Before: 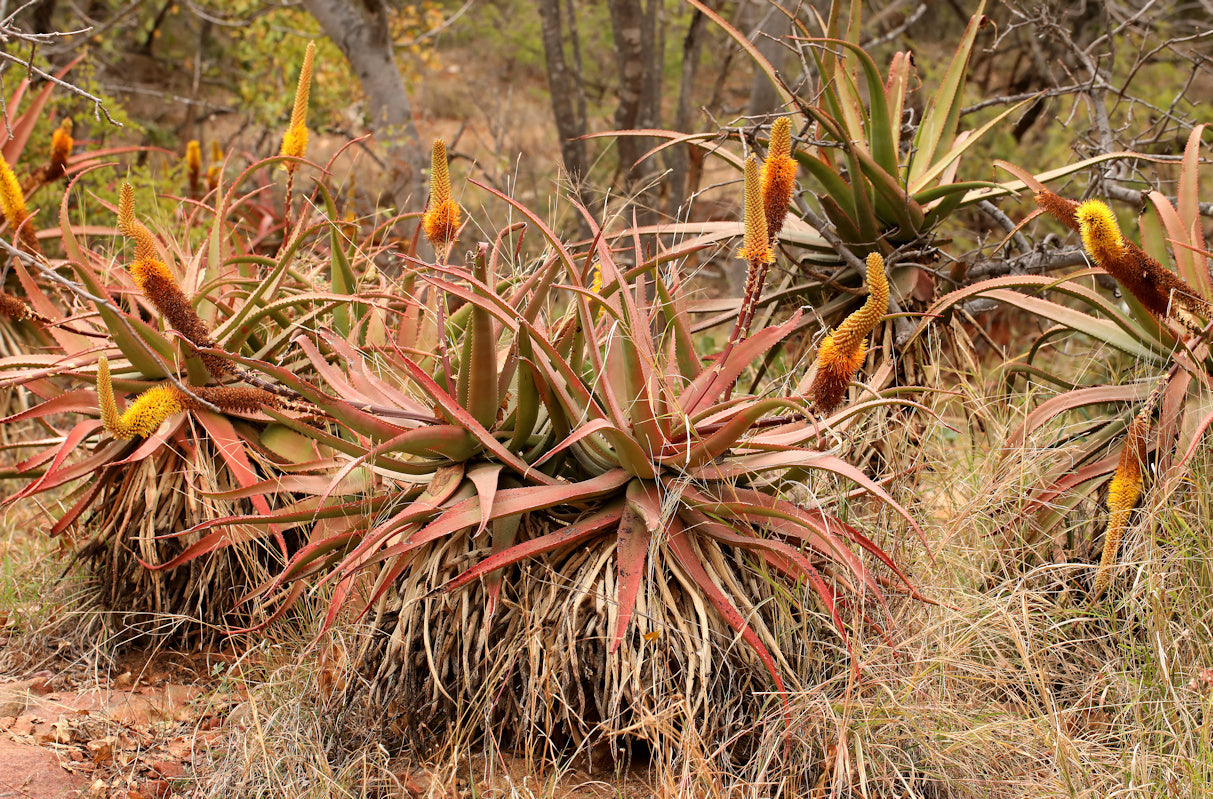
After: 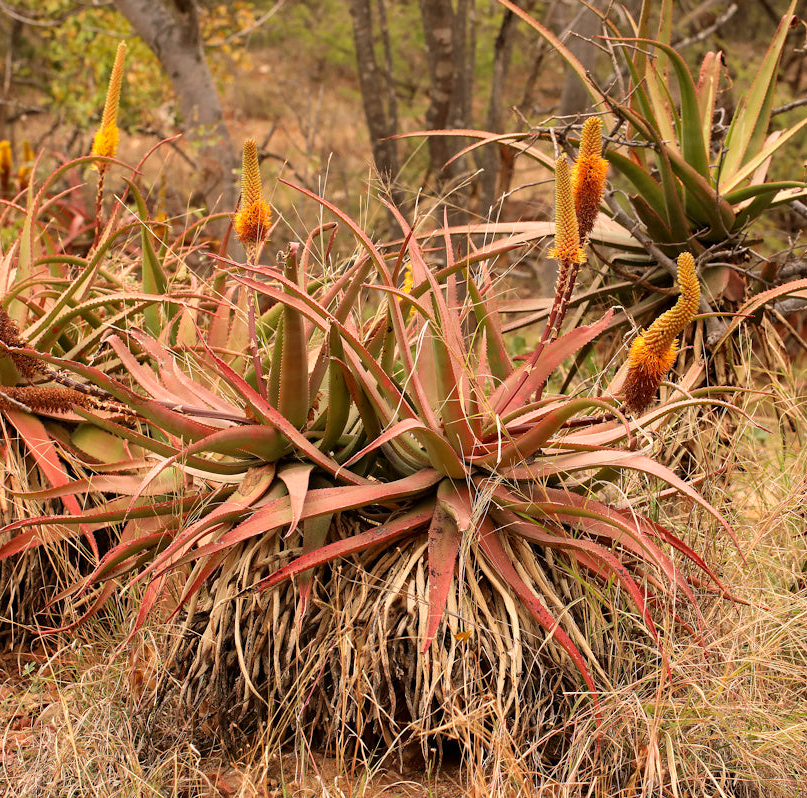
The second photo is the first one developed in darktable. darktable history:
levels: levels [0, 0.498, 1]
crop and rotate: left 15.638%, right 17.772%
velvia: on, module defaults
color correction: highlights a* 3.83, highlights b* 5.08
